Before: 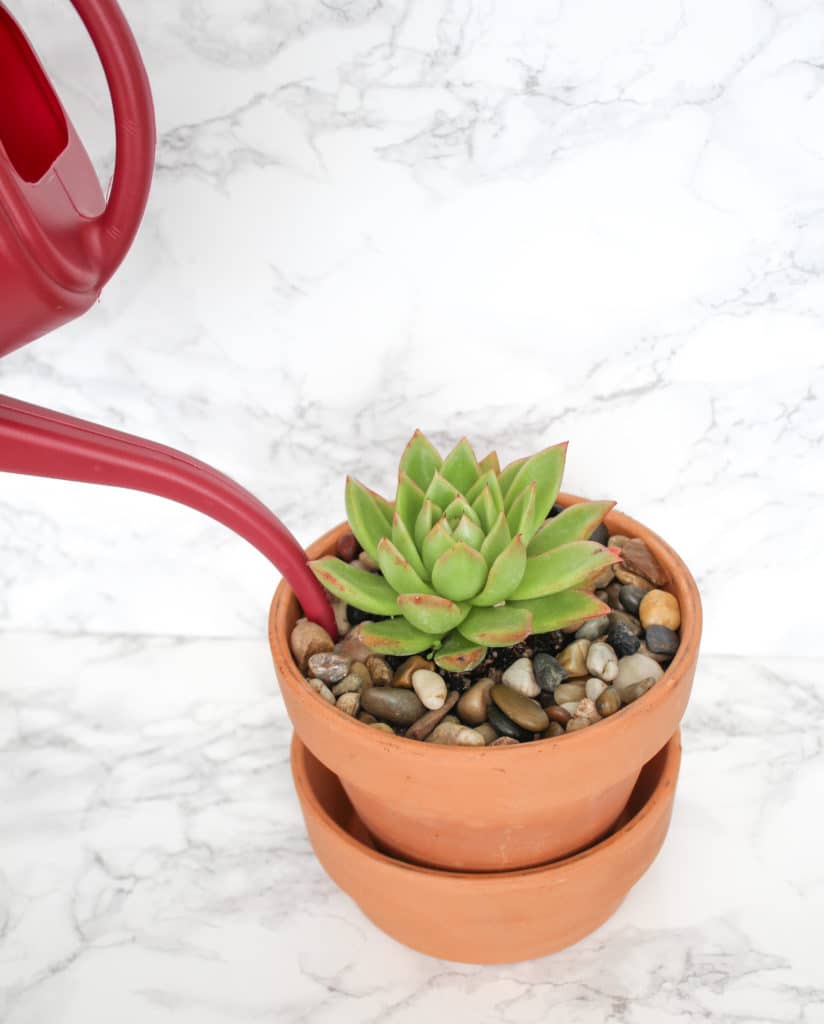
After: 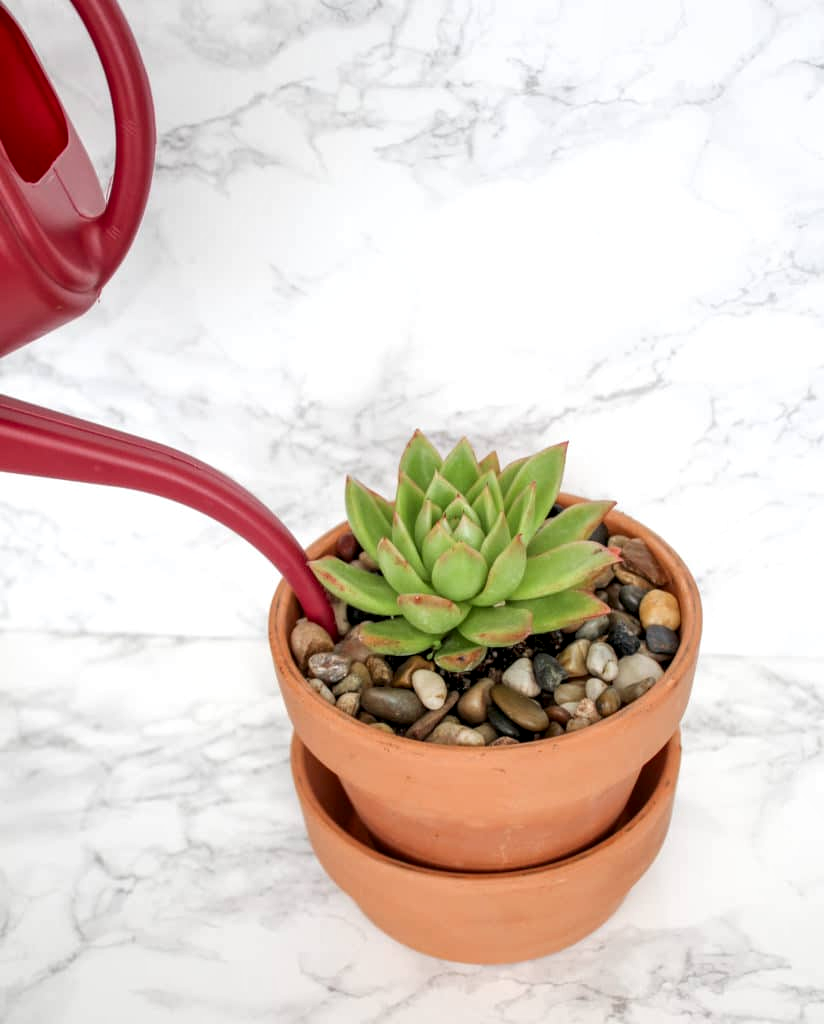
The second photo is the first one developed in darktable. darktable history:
local contrast: highlights 27%, shadows 75%, midtone range 0.746
